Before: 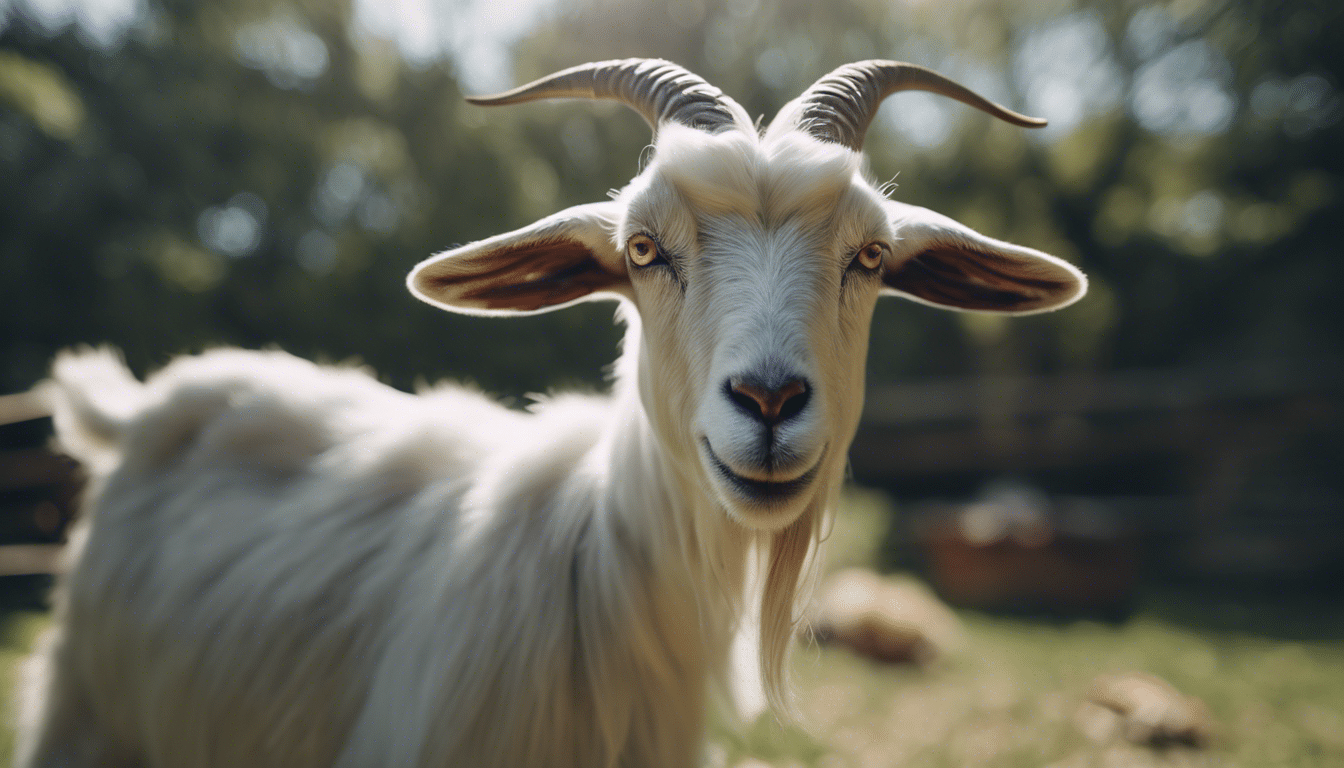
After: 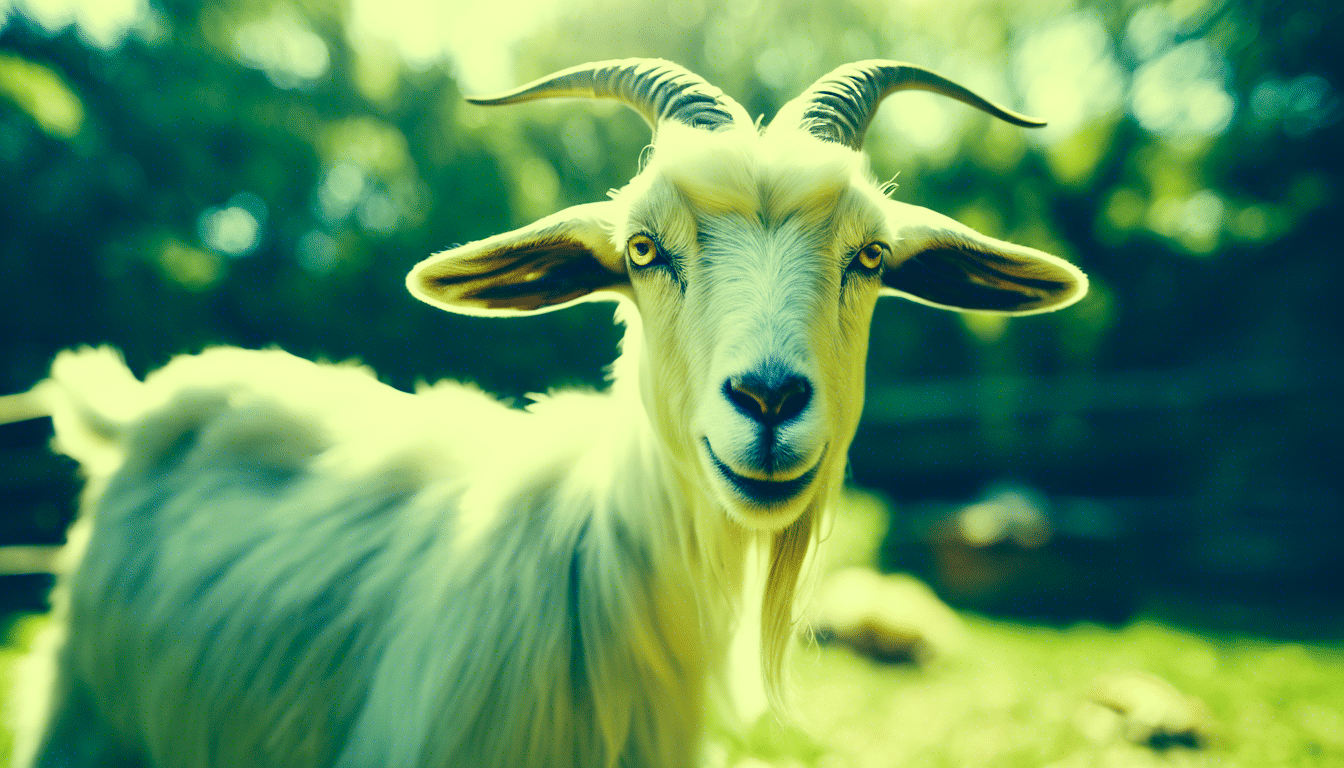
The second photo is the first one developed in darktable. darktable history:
color correction: highlights a* -15.97, highlights b* 39.82, shadows a* -39.88, shadows b* -25.94
base curve: curves: ch0 [(0, 0) (0.007, 0.004) (0.027, 0.03) (0.046, 0.07) (0.207, 0.54) (0.442, 0.872) (0.673, 0.972) (1, 1)], preserve colors none
